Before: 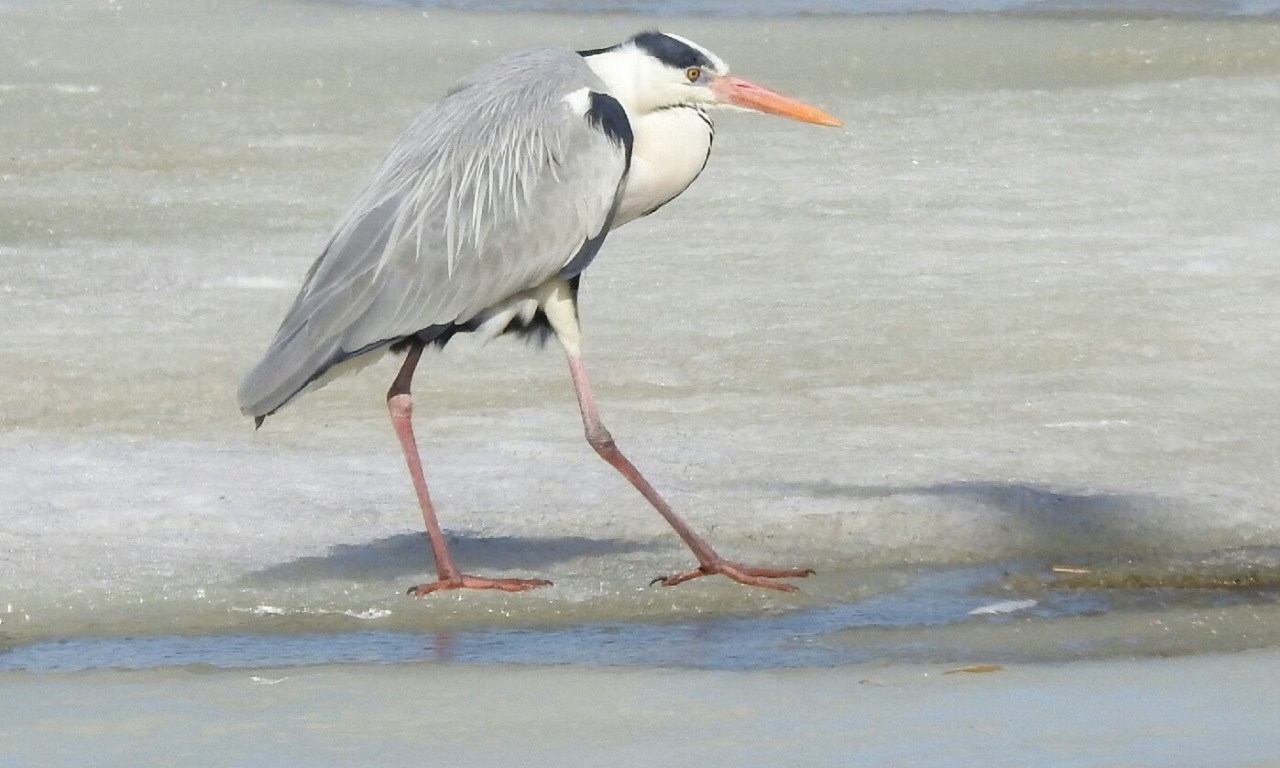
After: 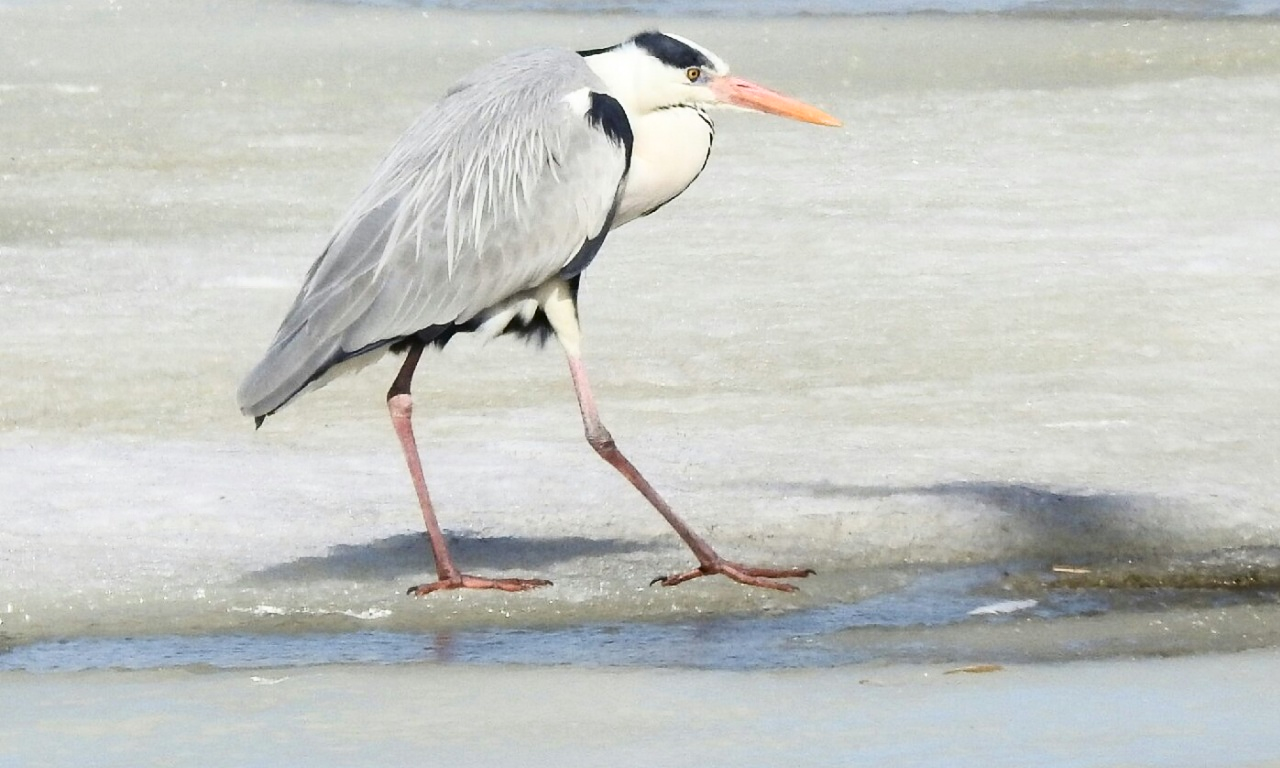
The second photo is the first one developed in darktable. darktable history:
contrast brightness saturation: contrast 0.28
exposure: compensate highlight preservation false
